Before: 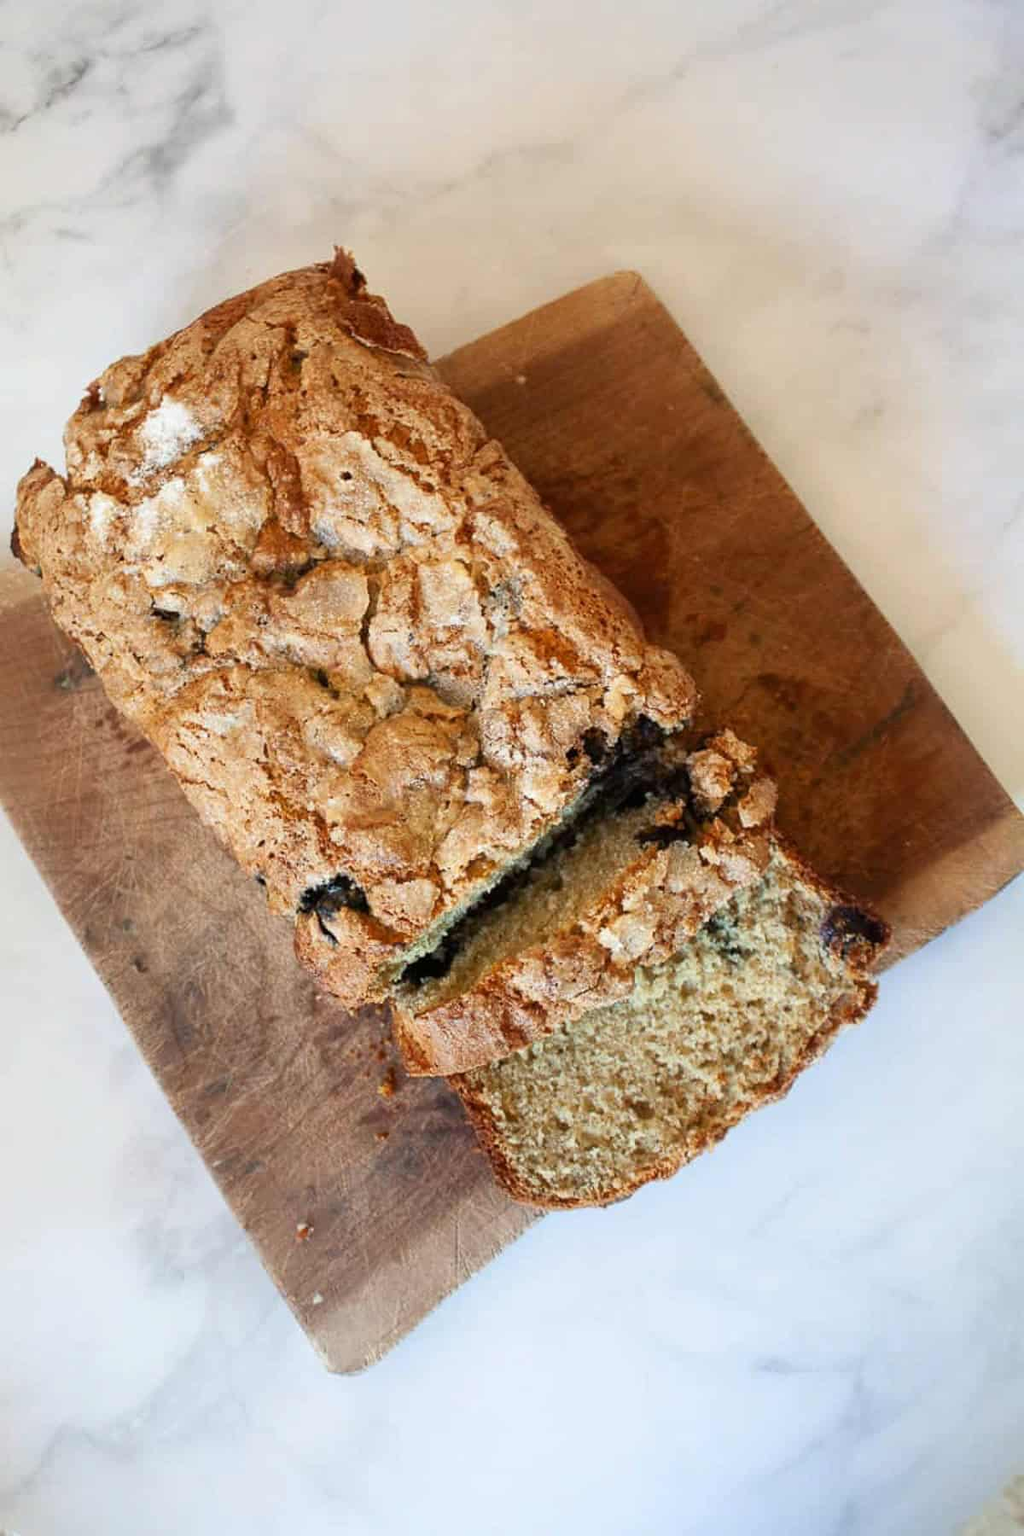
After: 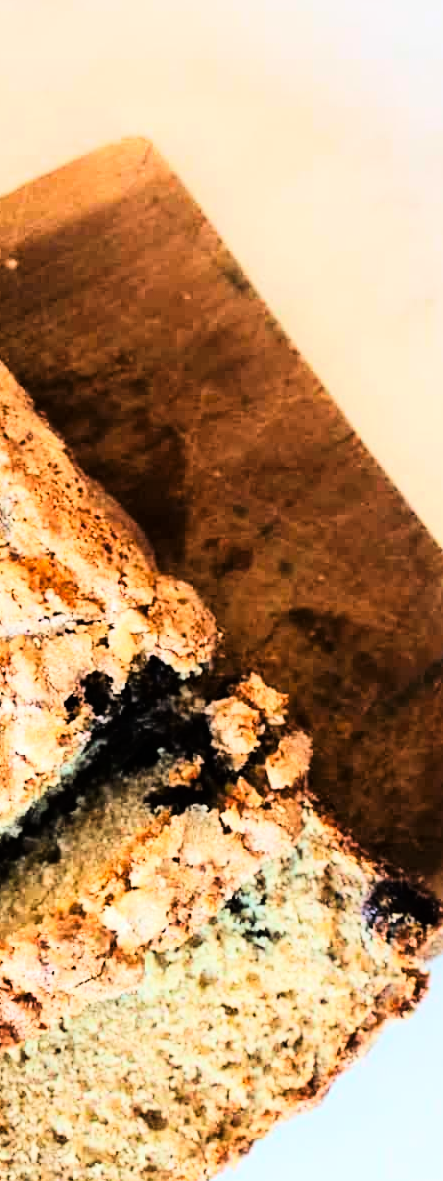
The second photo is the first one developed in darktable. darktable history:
crop and rotate: left 49.936%, top 10.094%, right 13.136%, bottom 24.256%
tone curve: curves: ch0 [(0, 0) (0.16, 0.055) (0.506, 0.762) (1, 1.024)], color space Lab, linked channels, preserve colors none
color balance: contrast -0.5%
